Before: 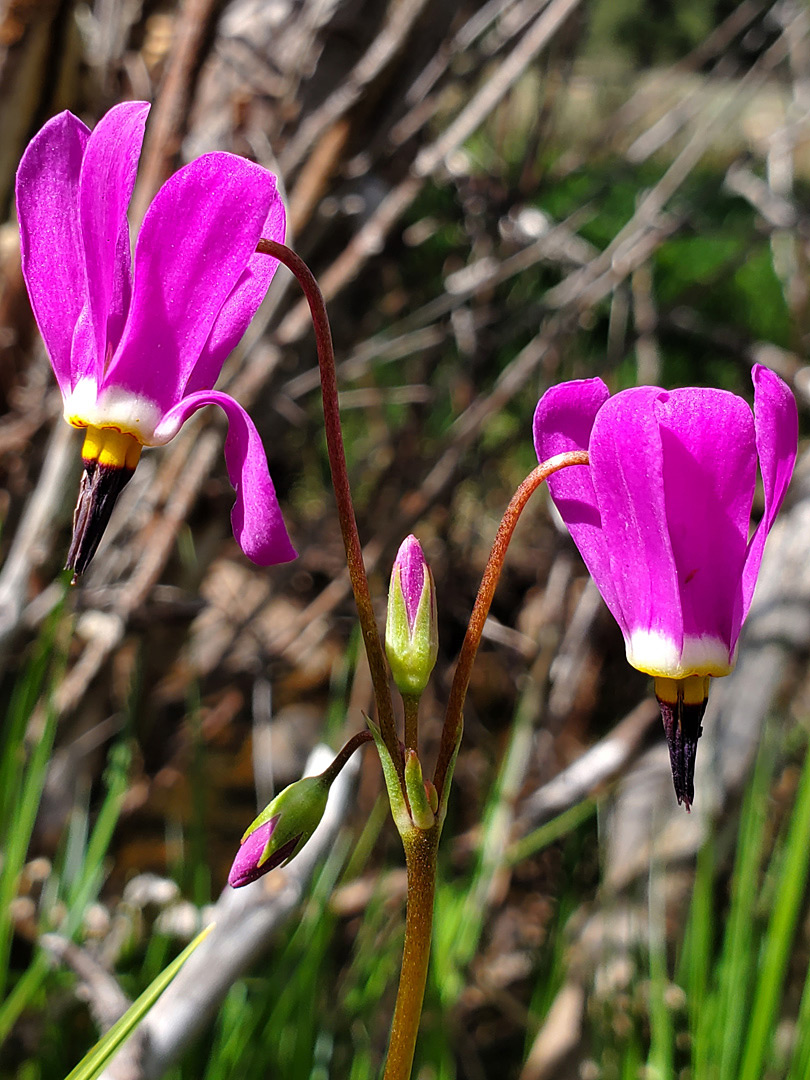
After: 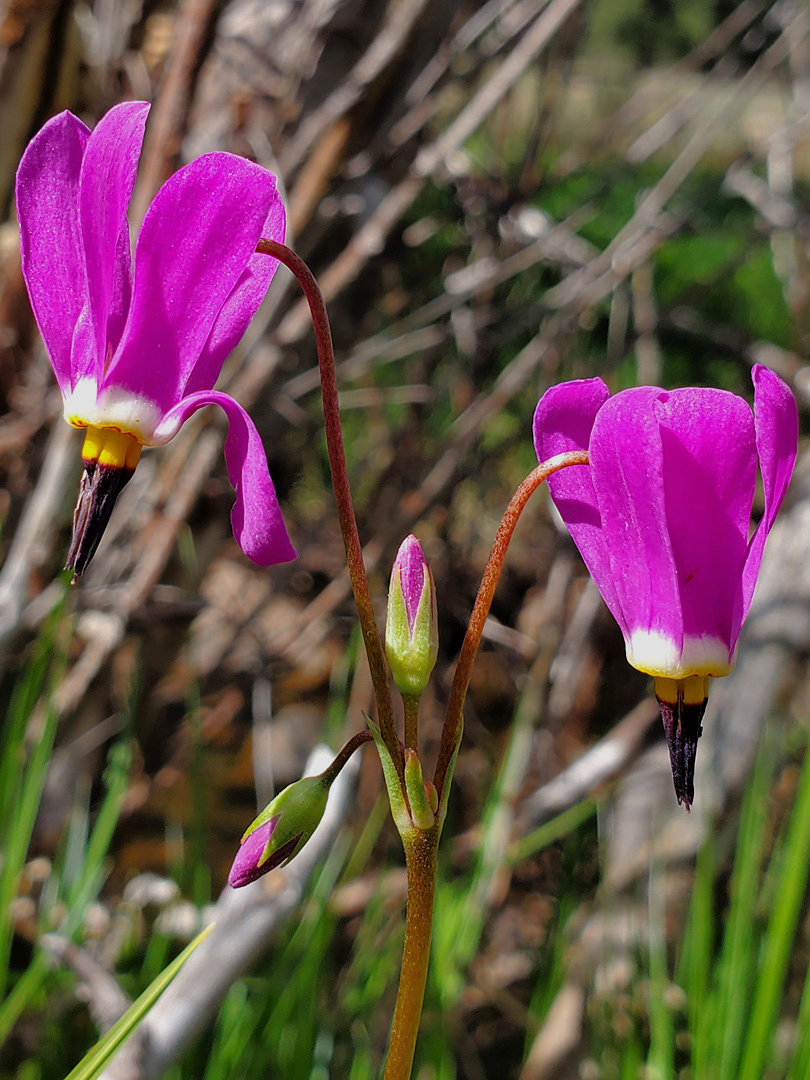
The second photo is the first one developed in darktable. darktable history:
shadows and highlights: shadows 24.2, highlights -77.45, highlights color adjustment 32.29%, soften with gaussian
tone equalizer: -8 EV 0.224 EV, -7 EV 0.434 EV, -6 EV 0.414 EV, -5 EV 0.258 EV, -3 EV -0.275 EV, -2 EV -0.406 EV, -1 EV -0.441 EV, +0 EV -0.234 EV, edges refinement/feathering 500, mask exposure compensation -1.57 EV, preserve details no
